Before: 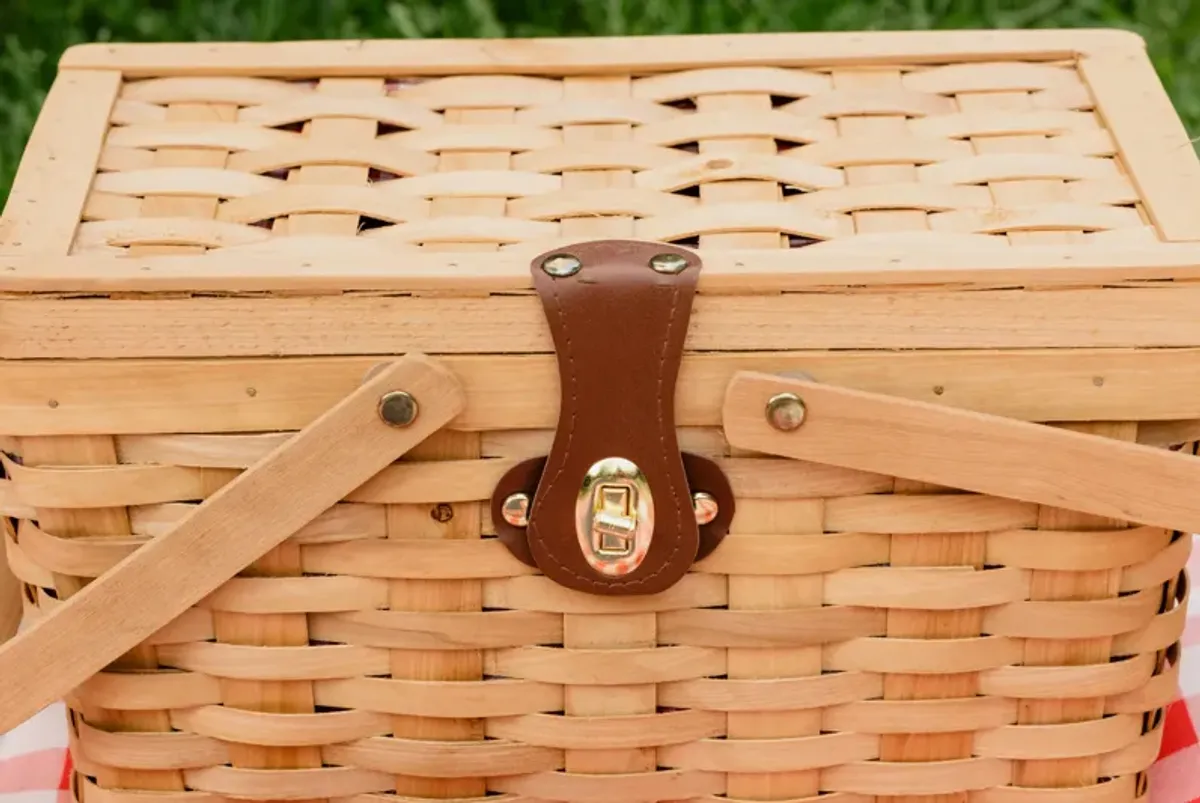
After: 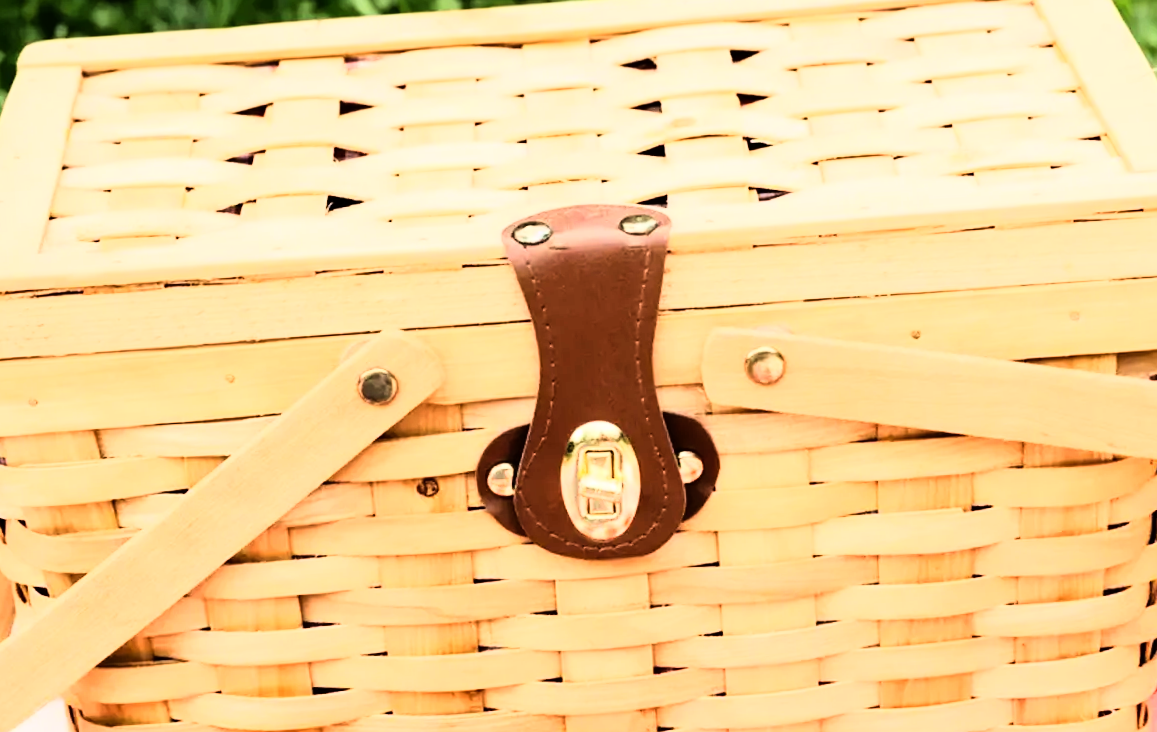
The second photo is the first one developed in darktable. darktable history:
rotate and perspective: rotation -3.52°, crop left 0.036, crop right 0.964, crop top 0.081, crop bottom 0.919
base curve: curves: ch0 [(0, 0) (0.472, 0.508) (1, 1)]
rgb curve: curves: ch0 [(0, 0) (0.21, 0.15) (0.24, 0.21) (0.5, 0.75) (0.75, 0.96) (0.89, 0.99) (1, 1)]; ch1 [(0, 0.02) (0.21, 0.13) (0.25, 0.2) (0.5, 0.67) (0.75, 0.9) (0.89, 0.97) (1, 1)]; ch2 [(0, 0.02) (0.21, 0.13) (0.25, 0.2) (0.5, 0.67) (0.75, 0.9) (0.89, 0.97) (1, 1)], compensate middle gray true
